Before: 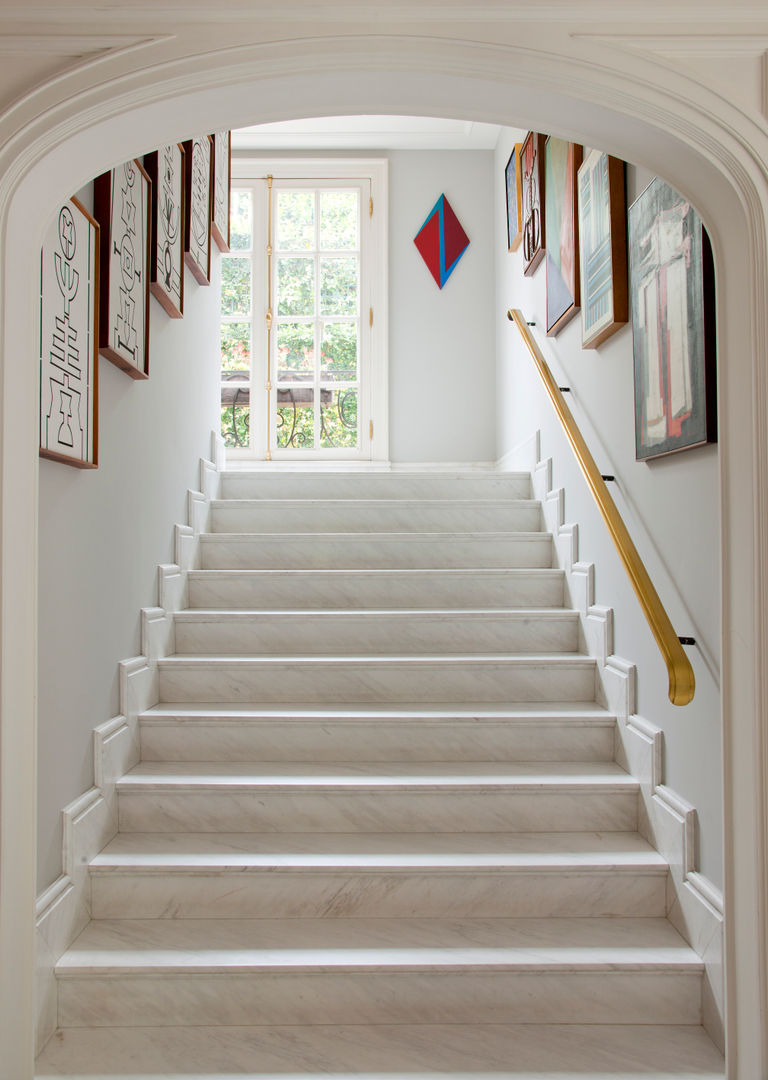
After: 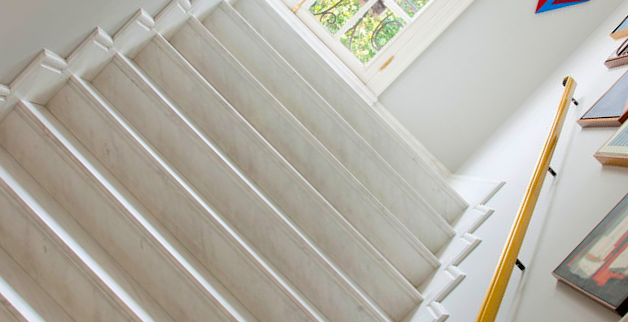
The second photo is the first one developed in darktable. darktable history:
color balance rgb: linear chroma grading › global chroma 6.05%, perceptual saturation grading › global saturation 15.162%, global vibrance 20%
crop and rotate: angle -45.08°, top 16.806%, right 0.936%, bottom 11.715%
